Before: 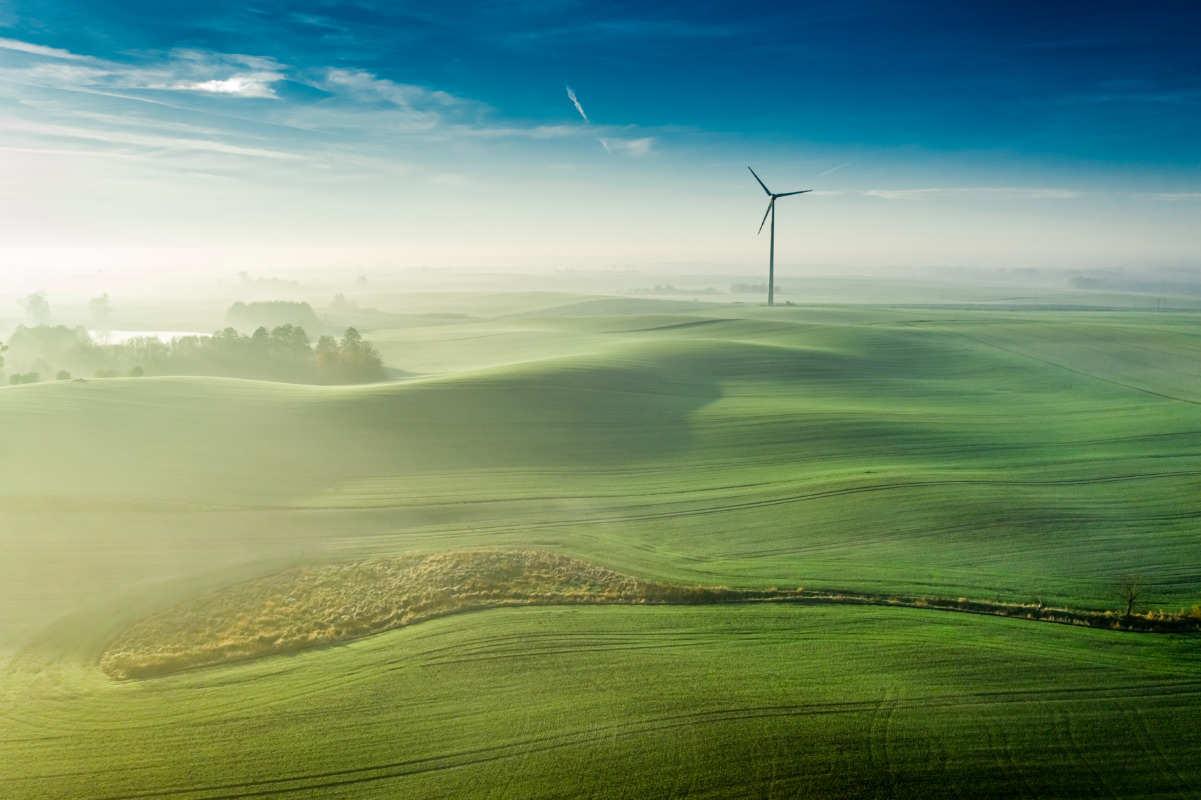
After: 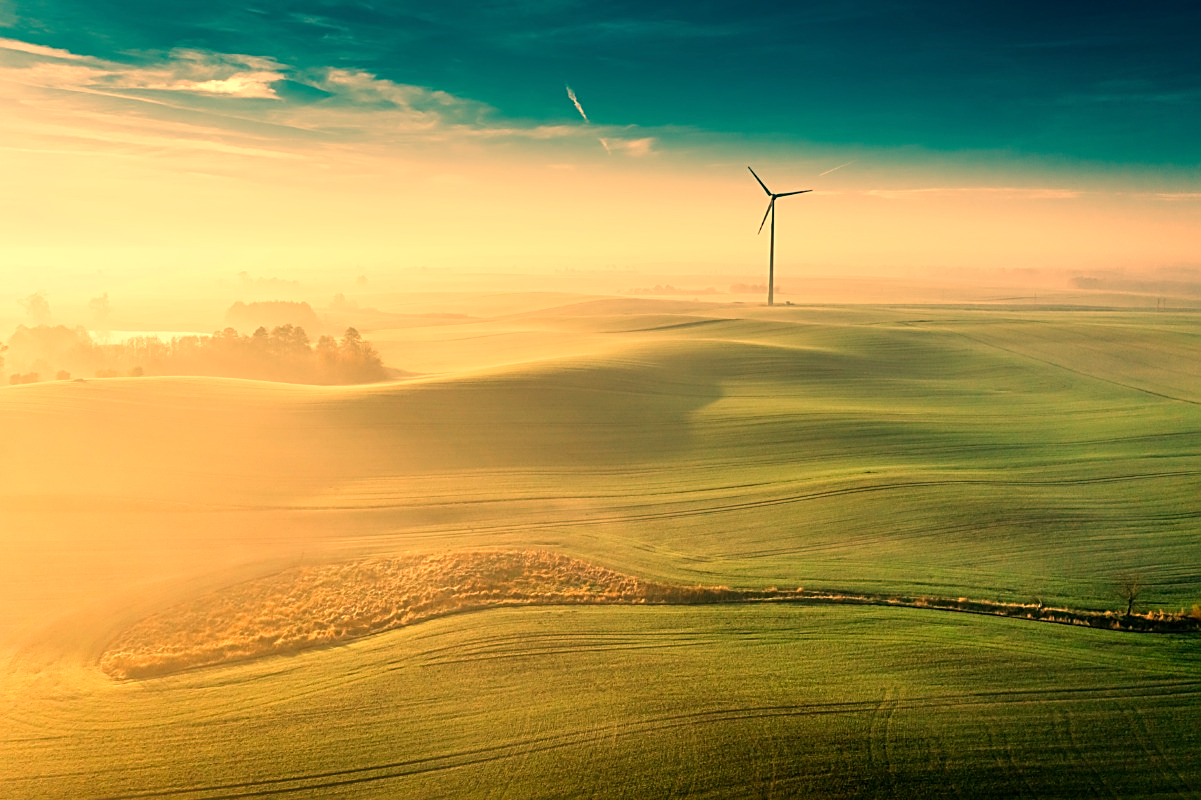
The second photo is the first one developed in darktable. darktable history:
sharpen: on, module defaults
white balance: red 1.467, blue 0.684
